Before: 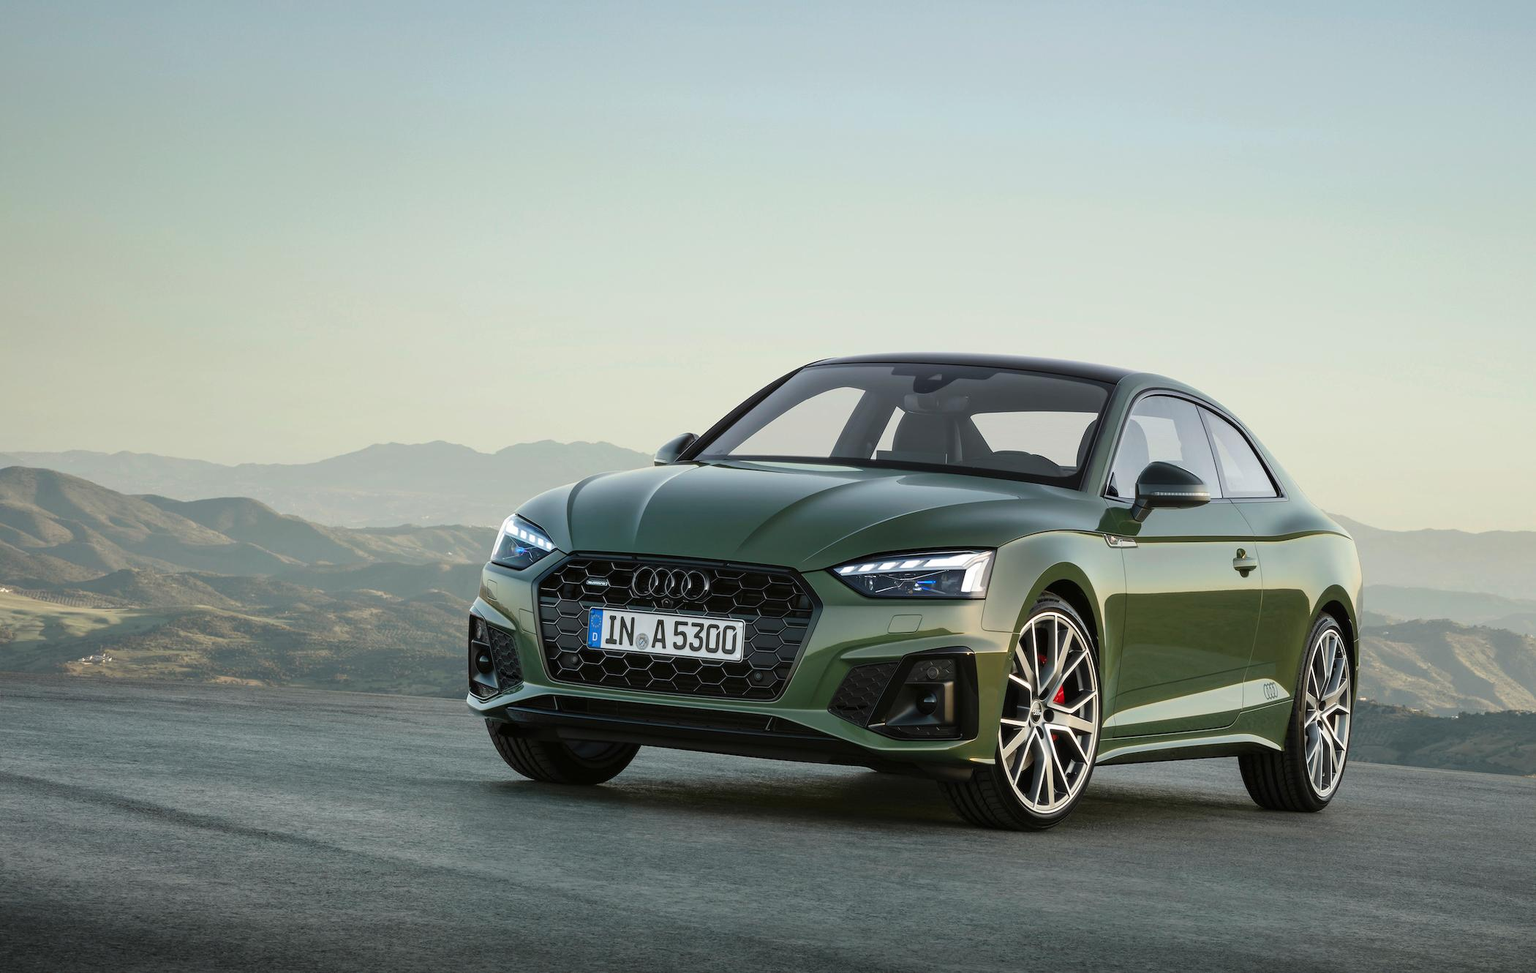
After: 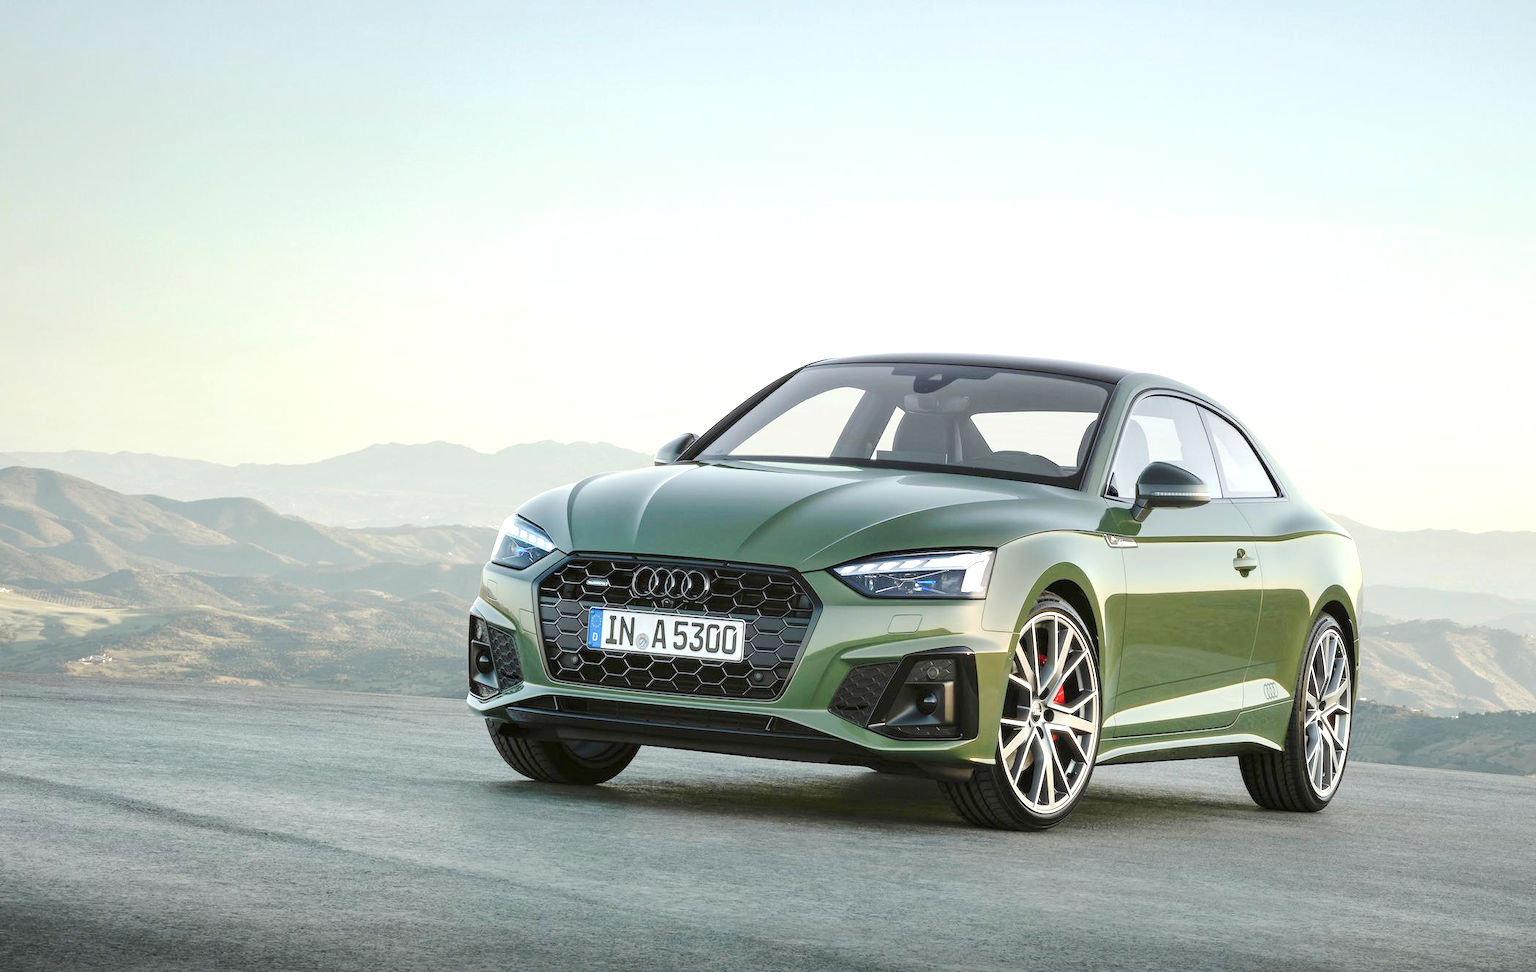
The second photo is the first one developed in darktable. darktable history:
base curve: curves: ch0 [(0, 0) (0.158, 0.273) (0.879, 0.895) (1, 1)], preserve colors none
exposure: exposure 0.67 EV, compensate highlight preservation false
